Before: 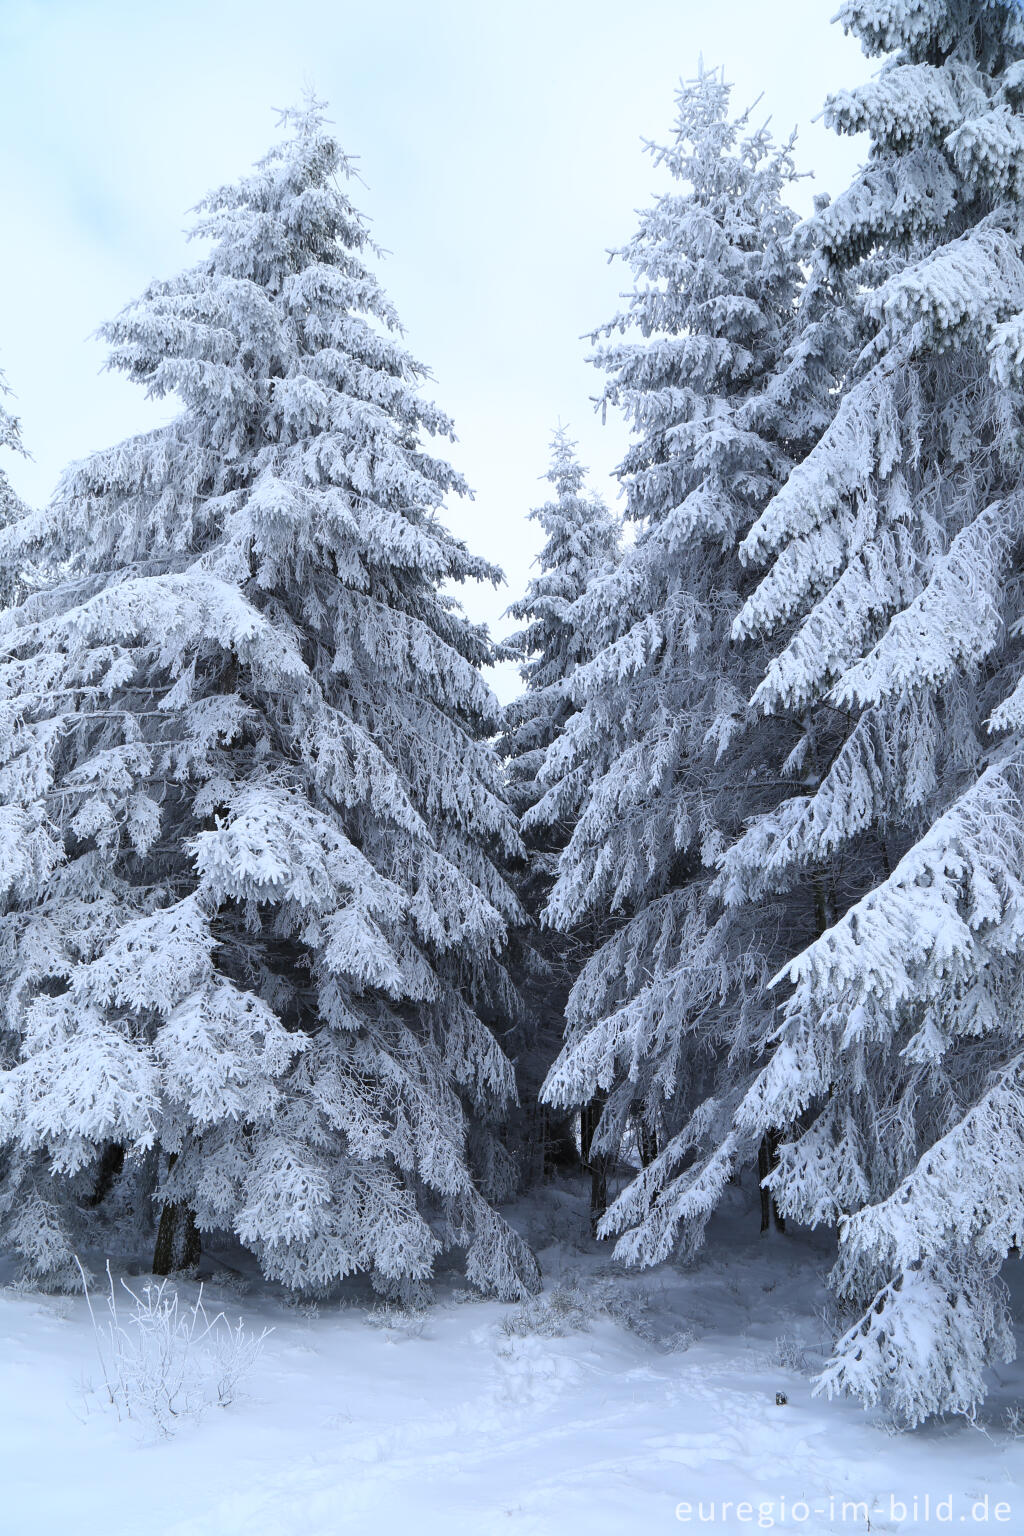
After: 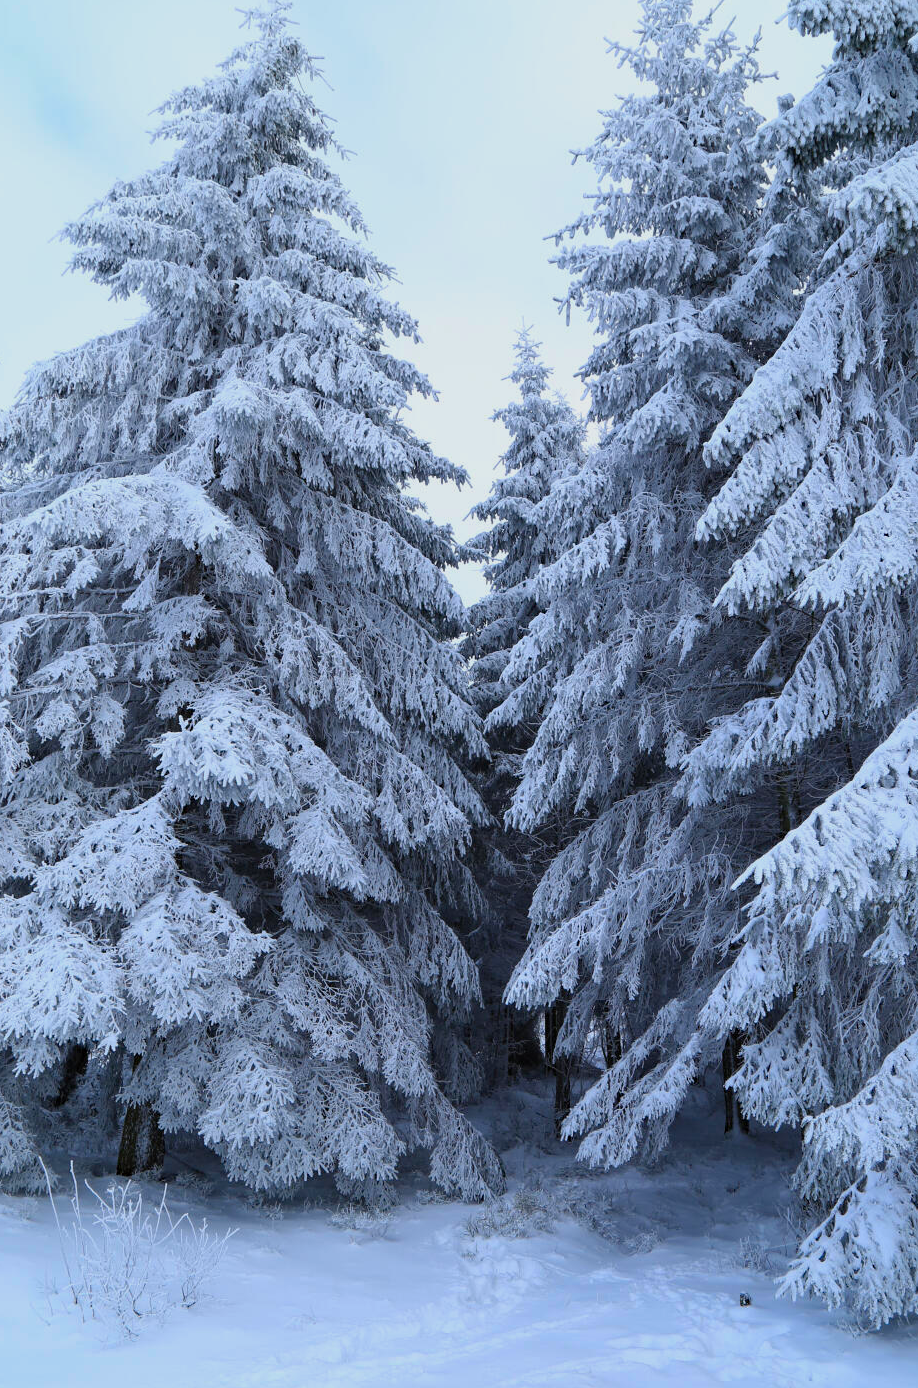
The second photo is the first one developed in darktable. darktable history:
exposure: black level correction 0, exposure 0.702 EV, compensate exposure bias true, compensate highlight preservation false
crop: left 3.528%, top 6.463%, right 6.816%, bottom 3.17%
color balance rgb: white fulcrum 0.082 EV, perceptual saturation grading › global saturation 30.934%, global vibrance 20%
haze removal: compatibility mode true, adaptive false
